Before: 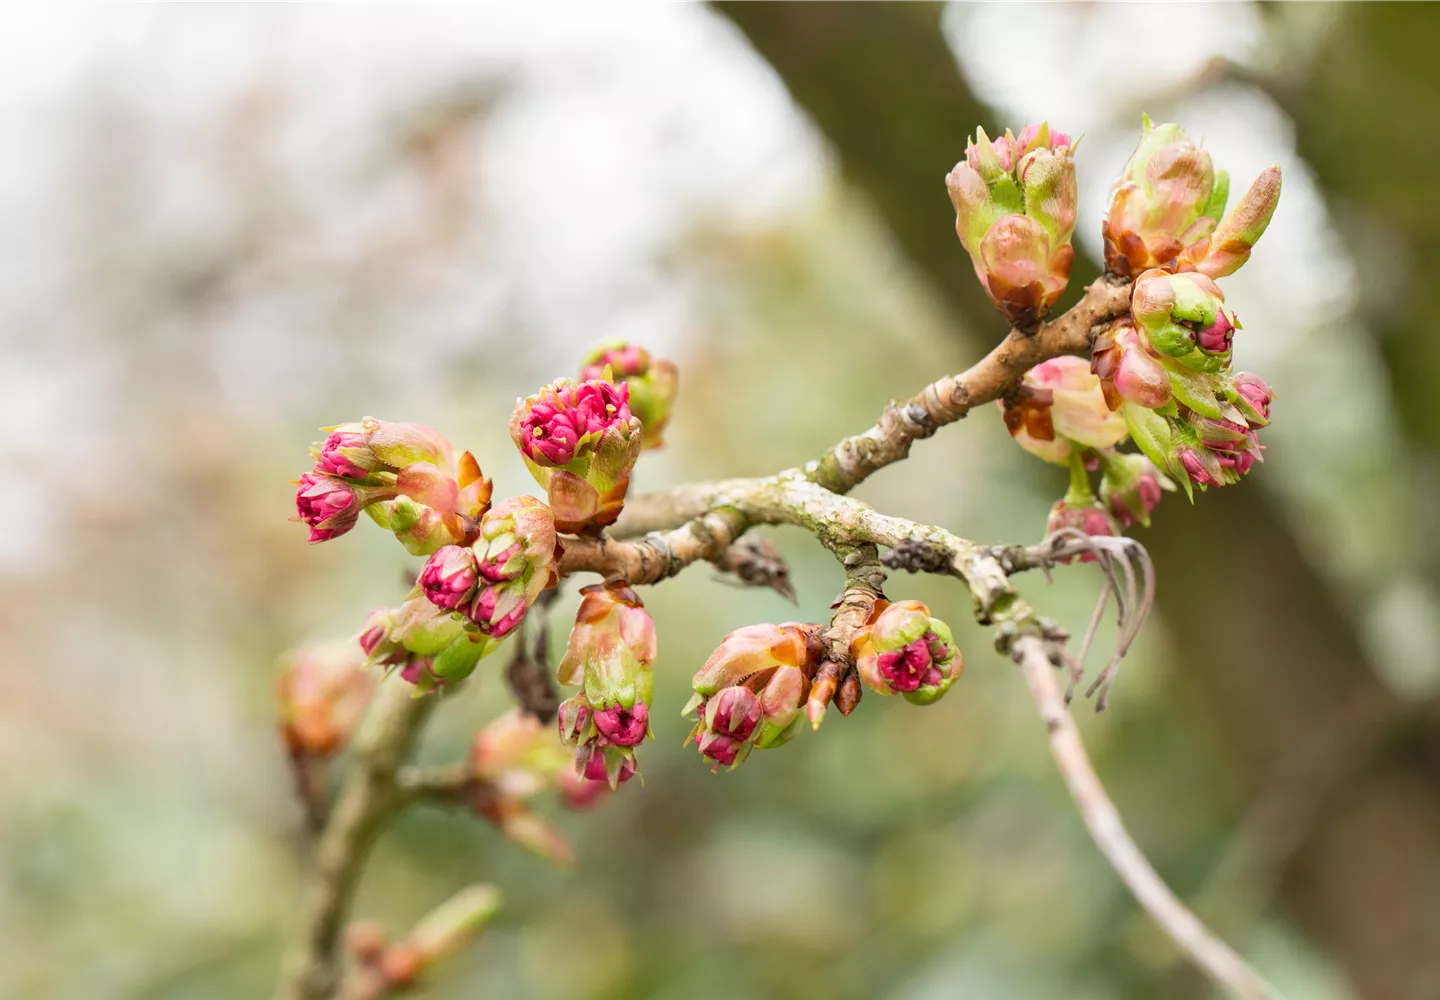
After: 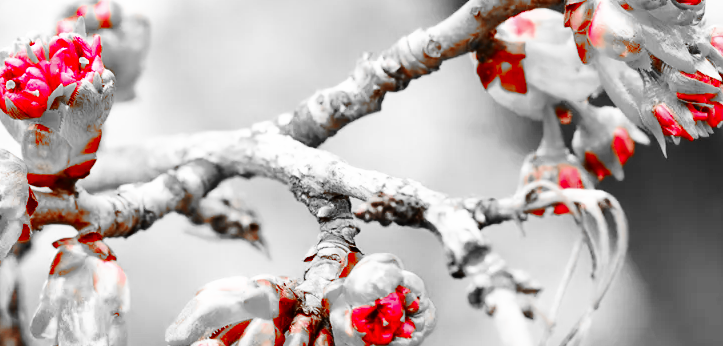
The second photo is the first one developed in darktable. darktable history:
color zones: curves: ch0 [(0, 0.352) (0.143, 0.407) (0.286, 0.386) (0.429, 0.431) (0.571, 0.829) (0.714, 0.853) (0.857, 0.833) (1, 0.352)]; ch1 [(0, 0.604) (0.072, 0.726) (0.096, 0.608) (0.205, 0.007) (0.571, -0.006) (0.839, -0.013) (0.857, -0.012) (1, 0.604)]
tone curve: curves: ch0 [(0, 0) (0.003, 0.003) (0.011, 0.009) (0.025, 0.018) (0.044, 0.028) (0.069, 0.038) (0.1, 0.049) (0.136, 0.062) (0.177, 0.089) (0.224, 0.123) (0.277, 0.165) (0.335, 0.223) (0.399, 0.293) (0.468, 0.385) (0.543, 0.497) (0.623, 0.613) (0.709, 0.716) (0.801, 0.802) (0.898, 0.887) (1, 1)], preserve colors none
crop: left 36.607%, top 34.735%, right 13.146%, bottom 30.611%
base curve: curves: ch0 [(0, 0) (0.007, 0.004) (0.027, 0.03) (0.046, 0.07) (0.207, 0.54) (0.442, 0.872) (0.673, 0.972) (1, 1)], preserve colors none
